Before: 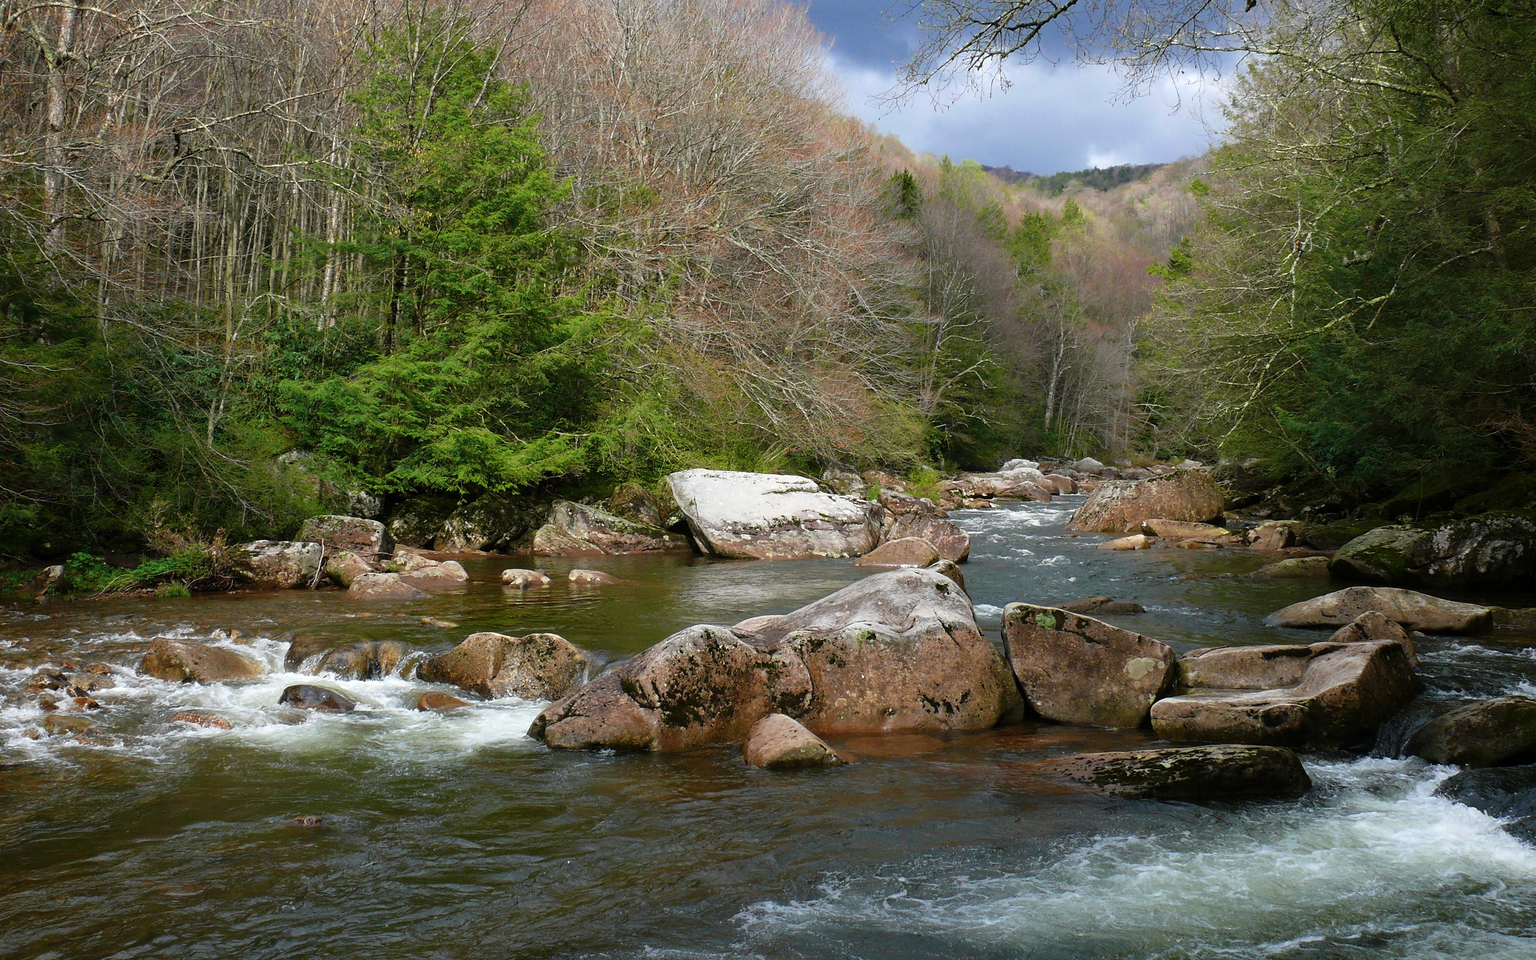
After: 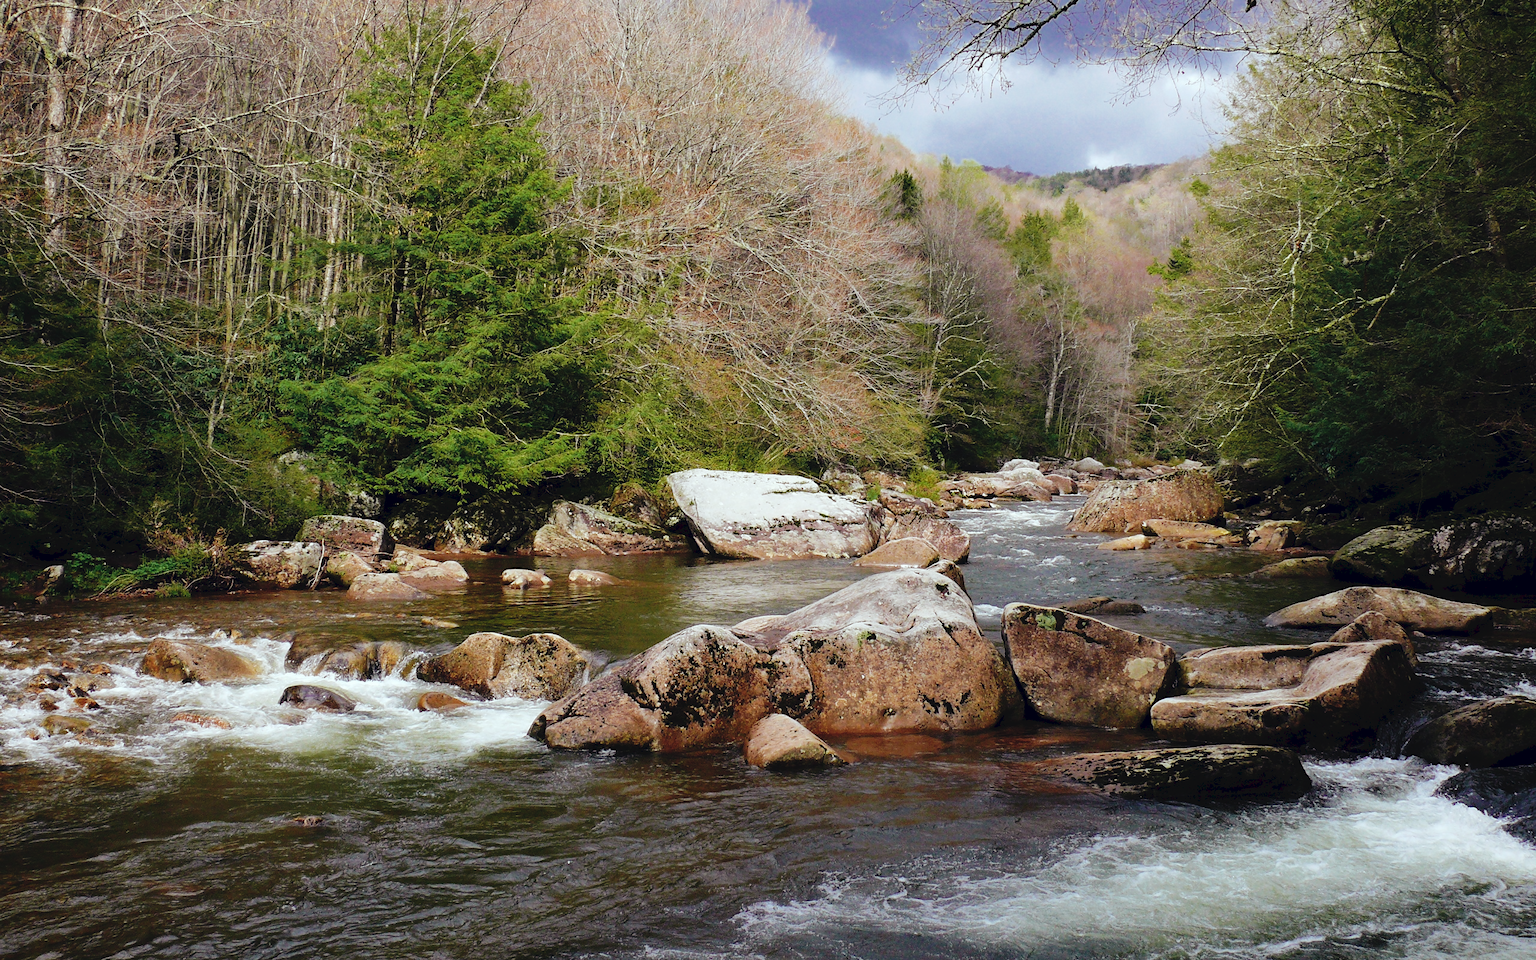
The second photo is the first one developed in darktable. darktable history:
tone curve: curves: ch0 [(0, 0) (0.003, 0.044) (0.011, 0.045) (0.025, 0.048) (0.044, 0.051) (0.069, 0.065) (0.1, 0.08) (0.136, 0.108) (0.177, 0.152) (0.224, 0.216) (0.277, 0.305) (0.335, 0.392) (0.399, 0.481) (0.468, 0.579) (0.543, 0.658) (0.623, 0.729) (0.709, 0.8) (0.801, 0.867) (0.898, 0.93) (1, 1)], preserve colors none
color look up table: target L [94.96, 87.9, 85.96, 78.31, 74.36, 52.58, 58.43, 57.8, 48.7, 45.55, 25.52, 8.802, 200.32, 88.91, 68.54, 69.46, 65.47, 48.22, 48.43, 43.68, 36.72, 32.99, 28.53, 23.03, 13.64, 88.26, 72.09, 63.69, 65.59, 57.95, 48.07, 52.48, 53.53, 43.89, 35.53, 35.31, 30.36, 36.17, 28.92, 9.28, 2.58, 84.85, 86.08, 74.77, 63.61, 52.35, 51.13, 36.92, 35.65], target a [-9.055, -7.592, -33.31, -58.05, -68.3, -48.02, -23.29, -40.06, -13.98, -37.8, -18.31, -9.307, 0, 5.148, 33.15, 31.35, 7.087, 65.96, 33.76, 62.49, 42.74, 5.179, 7.094, 31.69, 21.57, 19.17, 46.51, 73.3, 49.33, 2.413, 18.37, 62.35, 90.15, 46.81, 42.06, 32.84, 33.4, 55.46, 47.4, 33.78, 14, -39.48, -20.21, -29.56, -15.41, -21.16, 0.632, -6.552, -16.73], target b [24.17, 83.7, 70.1, 20.92, 42.58, 42.13, 18.1, 1.564, 42.92, 27.34, 18.42, 6.614, 0, 2.691, 7.769, 40.79, 43.47, 39.92, 44.56, 22.76, 9.065, 30.78, 8.769, 25.43, 12.38, -9.413, -18.78, -52.62, -47.66, 1.373, -69.98, -38.75, -69.71, -5.256, -53.98, -22.31, -1.768, -49.7, -72.24, -41.42, -7.314, -16, -9.331, -29, -42.89, -21.46, -29.84, -27.82, -7.853], num patches 49
